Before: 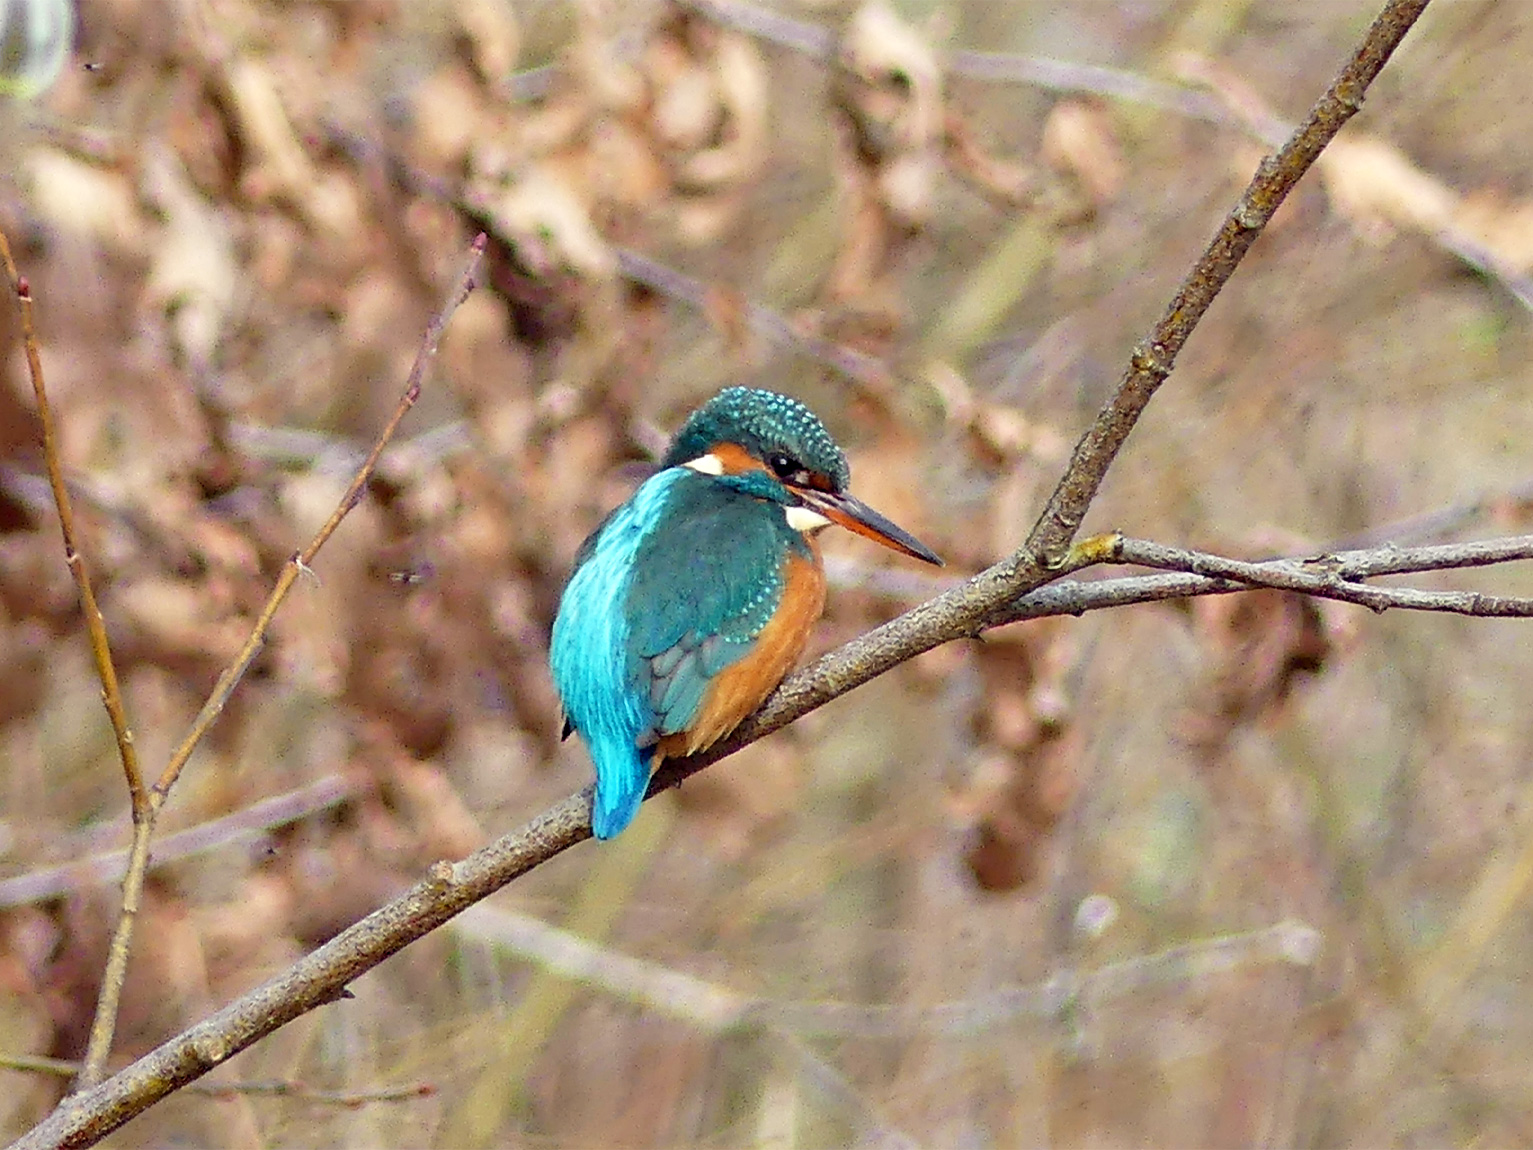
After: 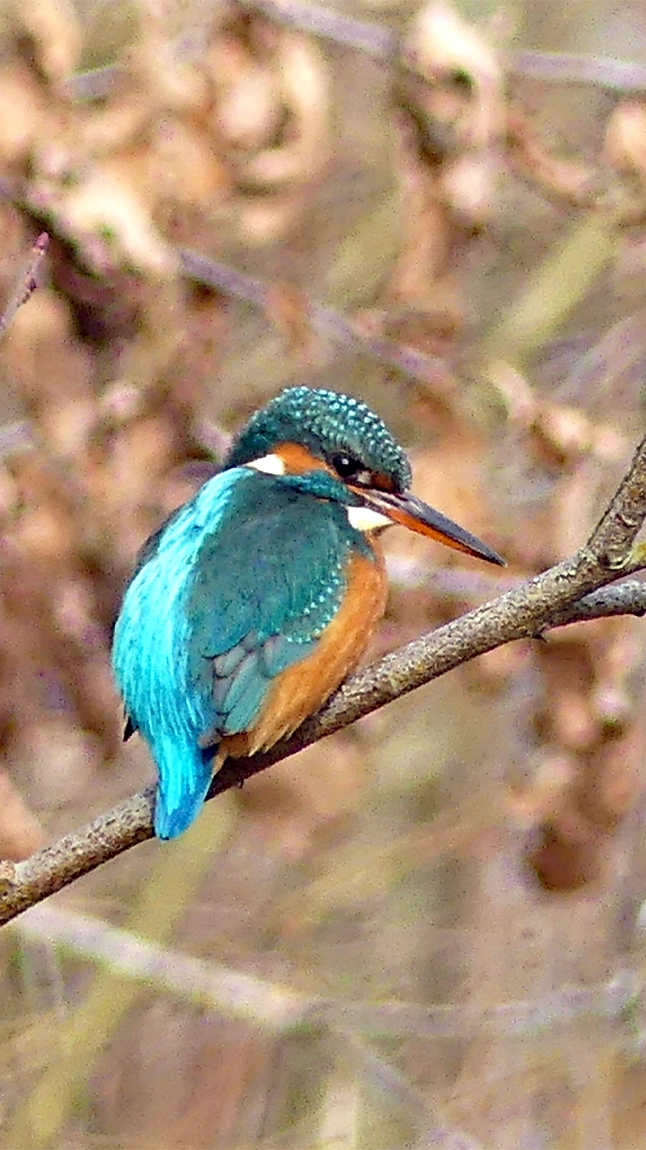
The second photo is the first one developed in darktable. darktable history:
contrast brightness saturation: saturation -0.1
haze removal: strength 0.29, distance 0.25, compatibility mode true, adaptive false
exposure: exposure 0.2 EV, compensate highlight preservation false
crop: left 28.583%, right 29.231%
